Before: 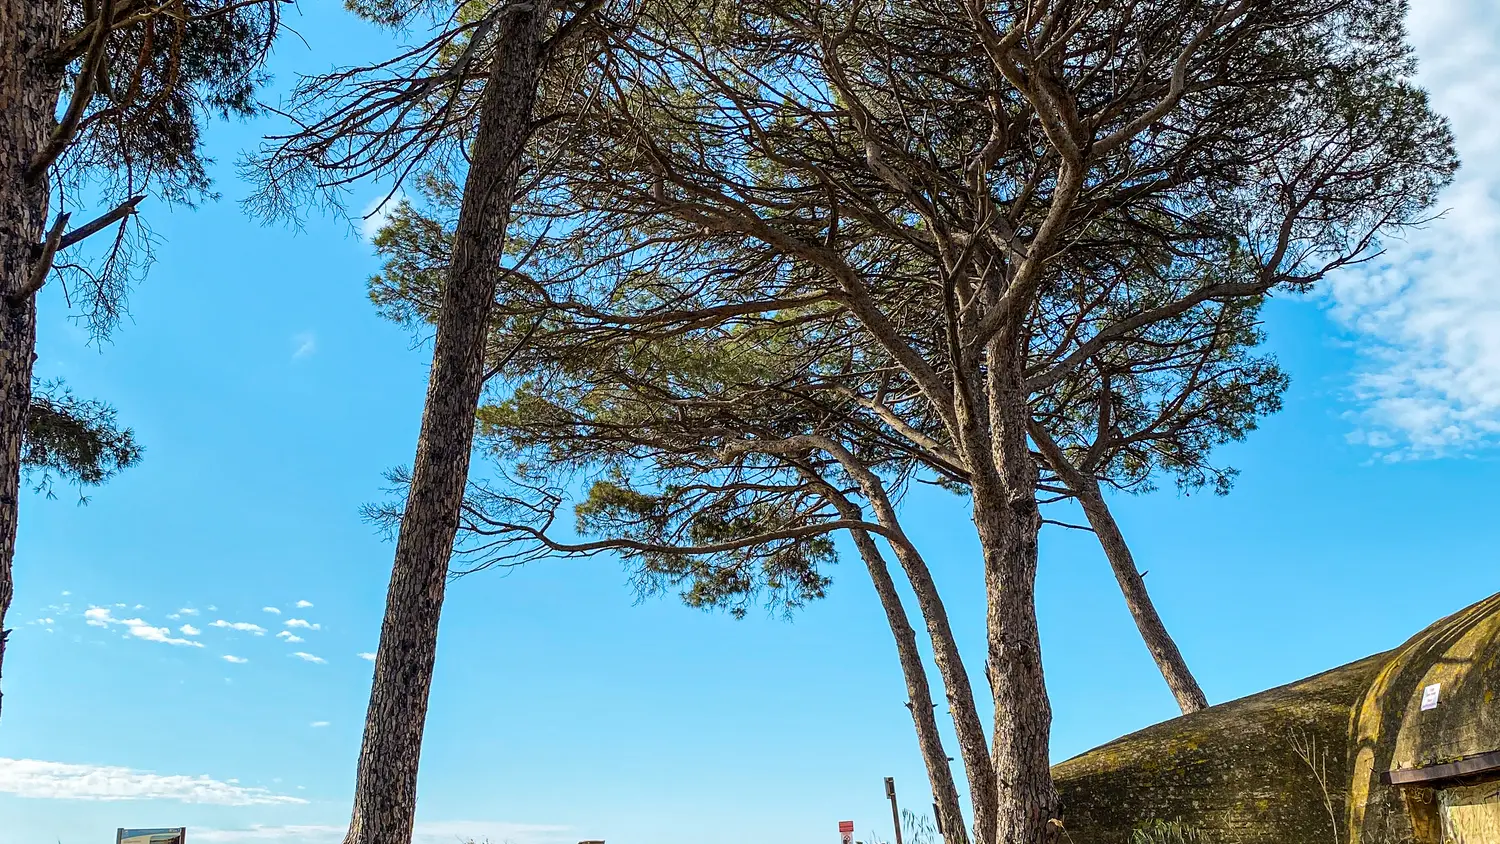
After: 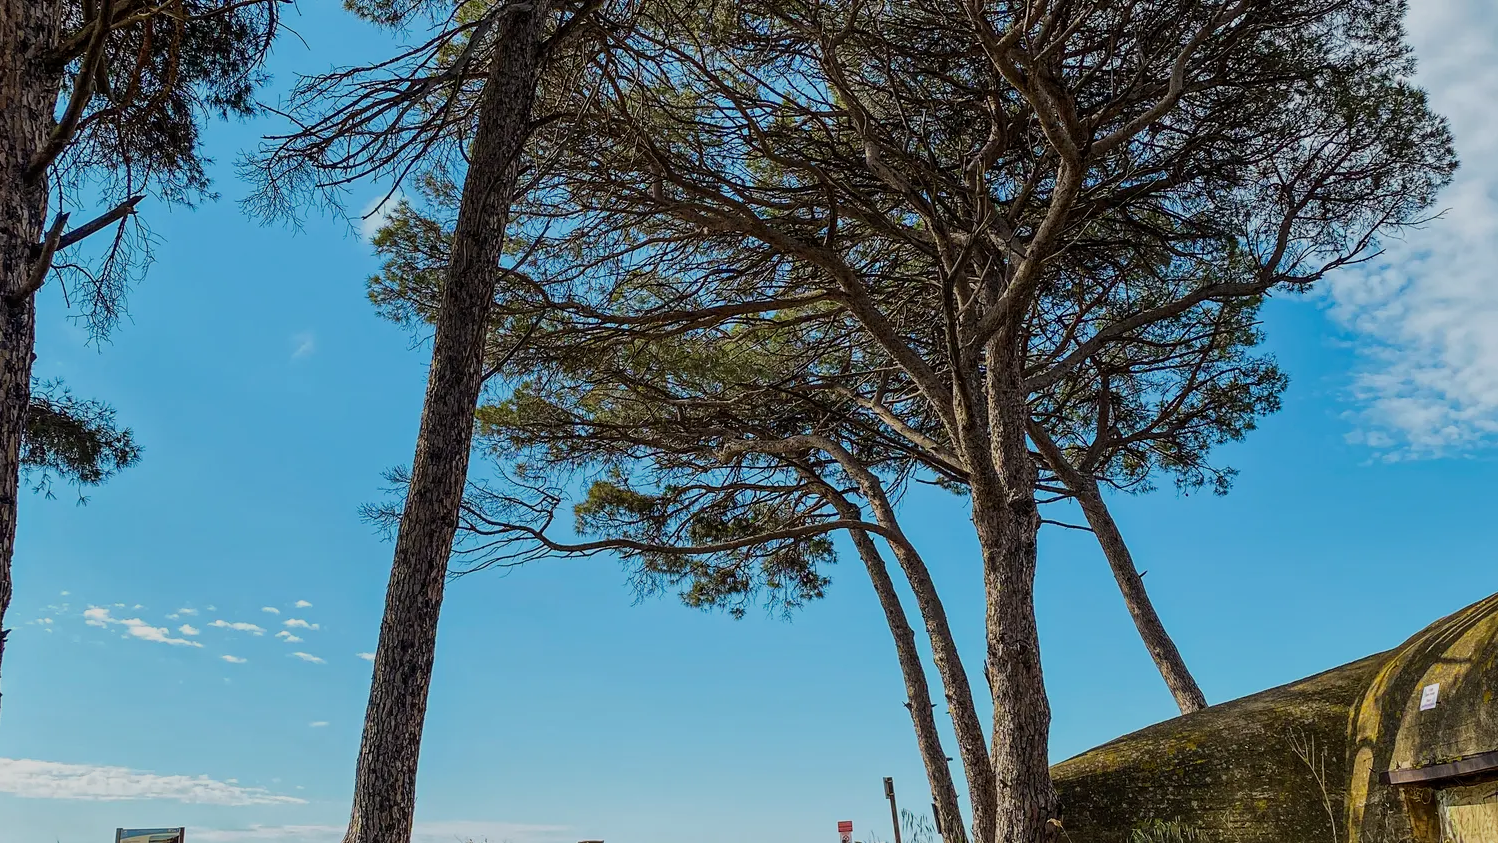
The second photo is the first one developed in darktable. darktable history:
crop and rotate: left 0.067%, bottom 0.001%
exposure: exposure -0.598 EV, compensate exposure bias true, compensate highlight preservation false
